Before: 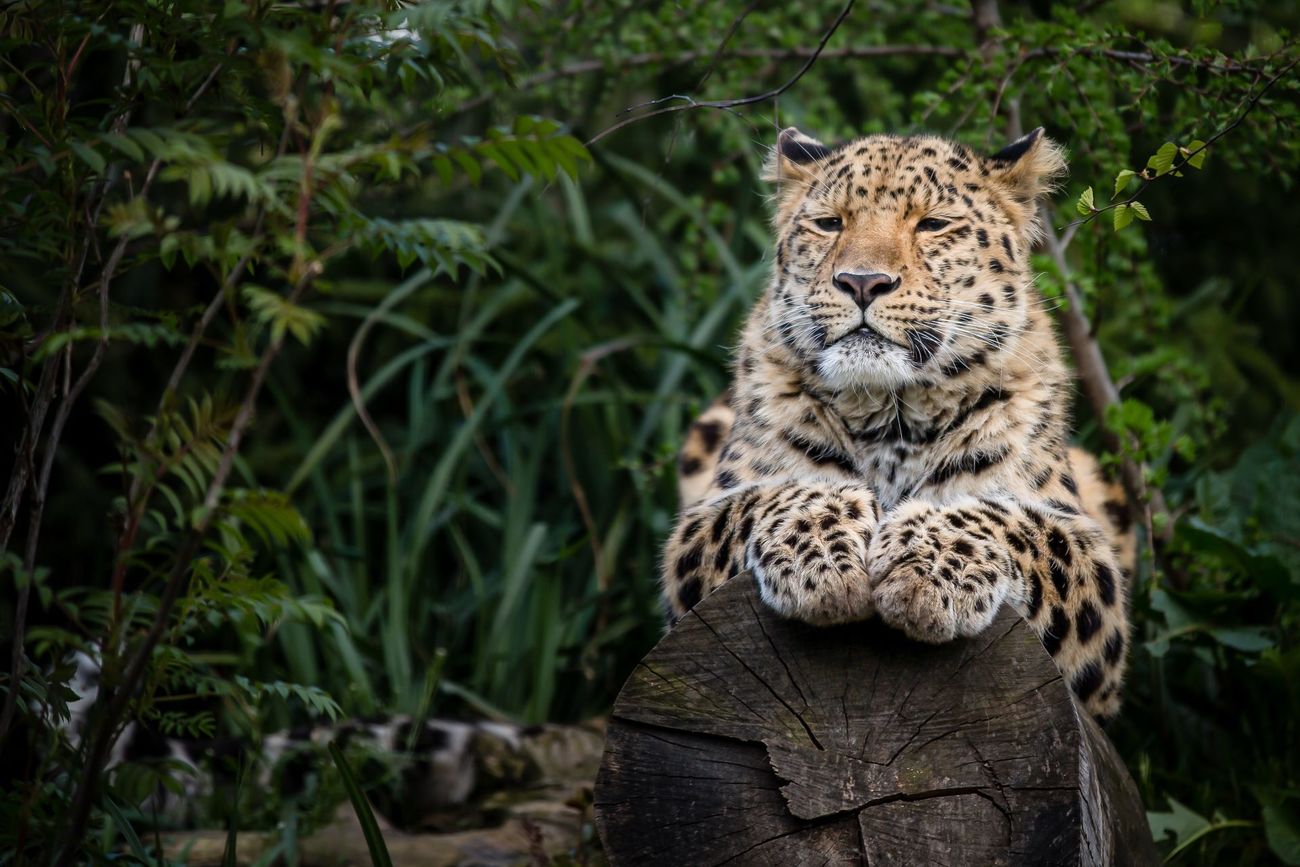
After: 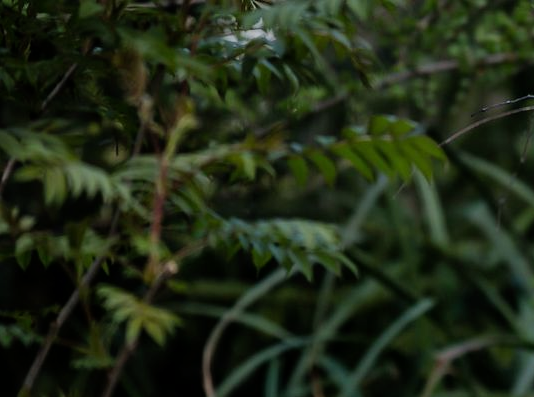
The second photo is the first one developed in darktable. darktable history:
filmic rgb: black relative exposure -16 EV, white relative exposure 4.95 EV, threshold 2.94 EV, hardness 6.24, enable highlight reconstruction true
exposure: compensate highlight preservation false
crop and rotate: left 11.221%, top 0.104%, right 47.695%, bottom 54.007%
